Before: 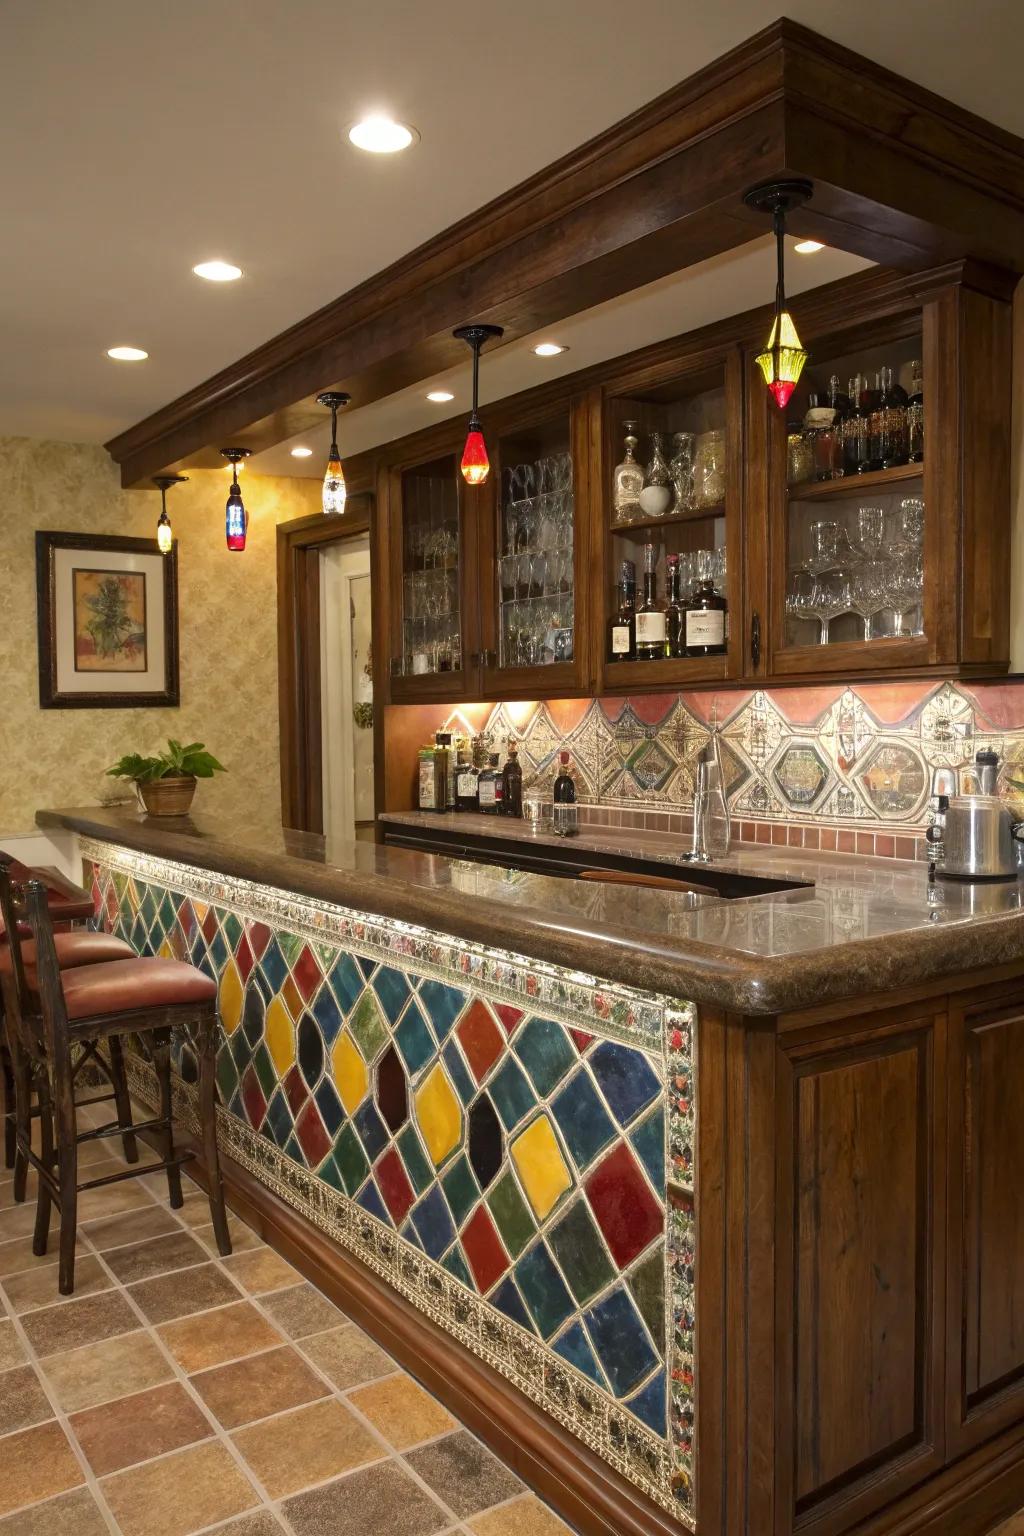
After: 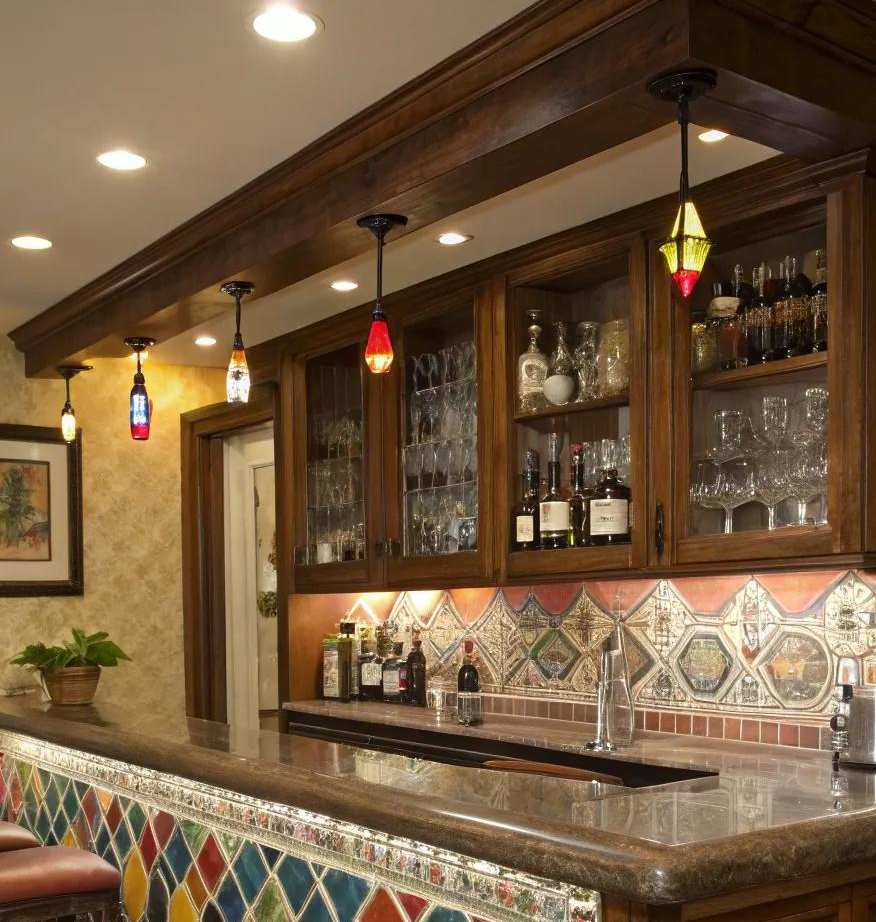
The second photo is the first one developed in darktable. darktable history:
crop and rotate: left 9.453%, top 7.272%, right 4.915%, bottom 32.662%
